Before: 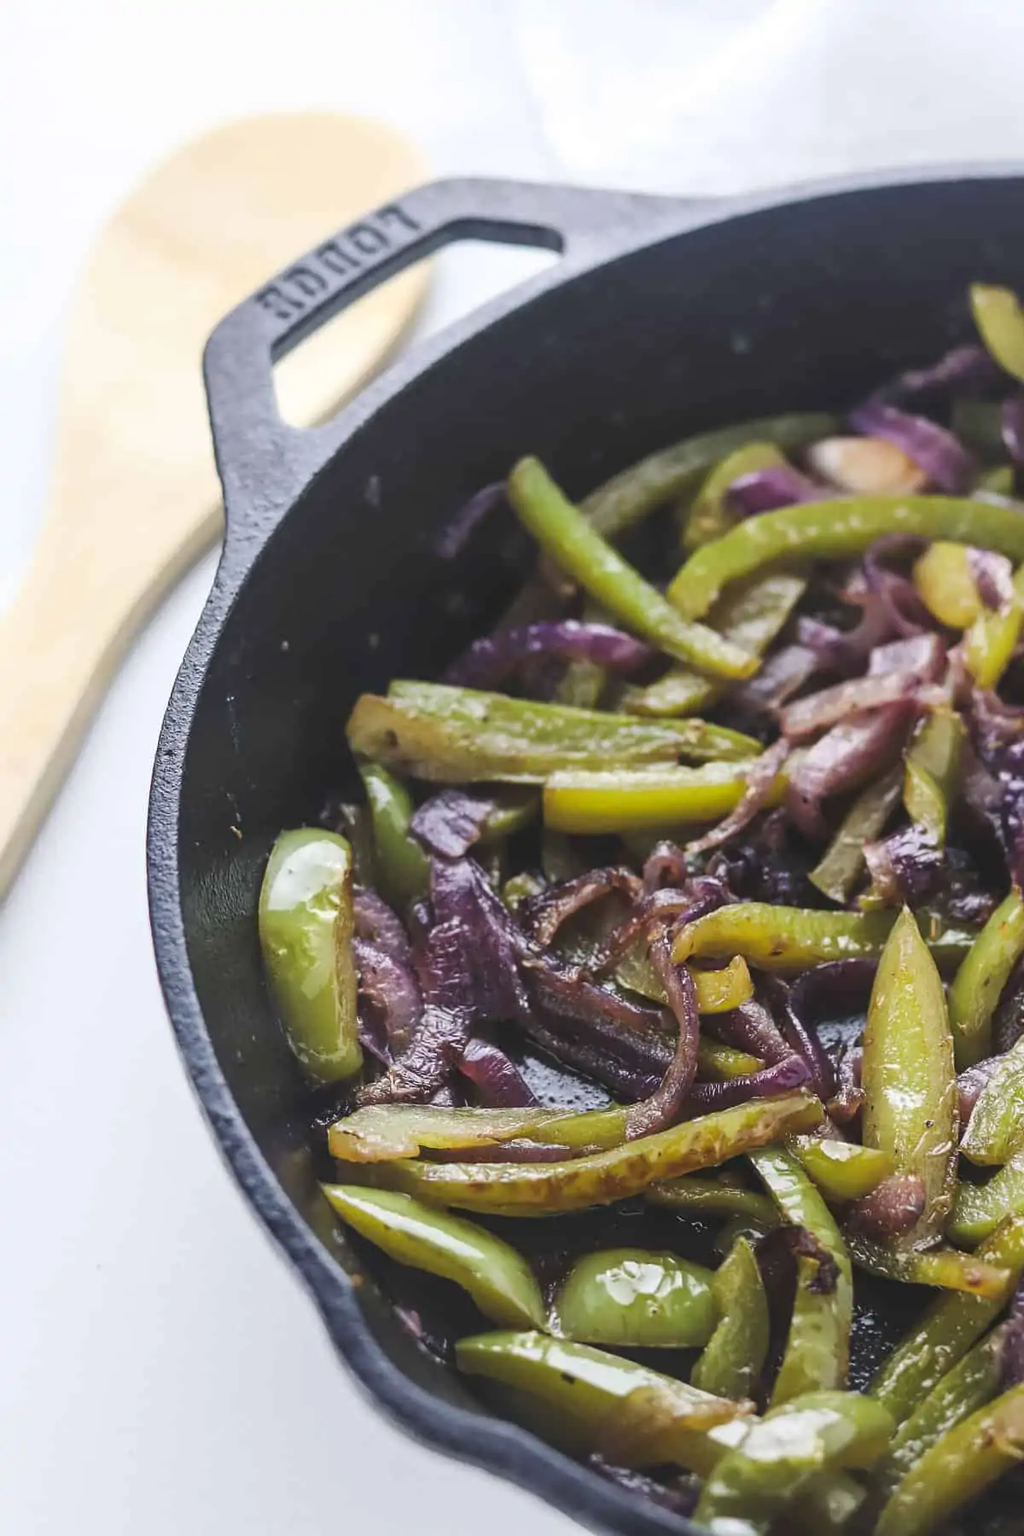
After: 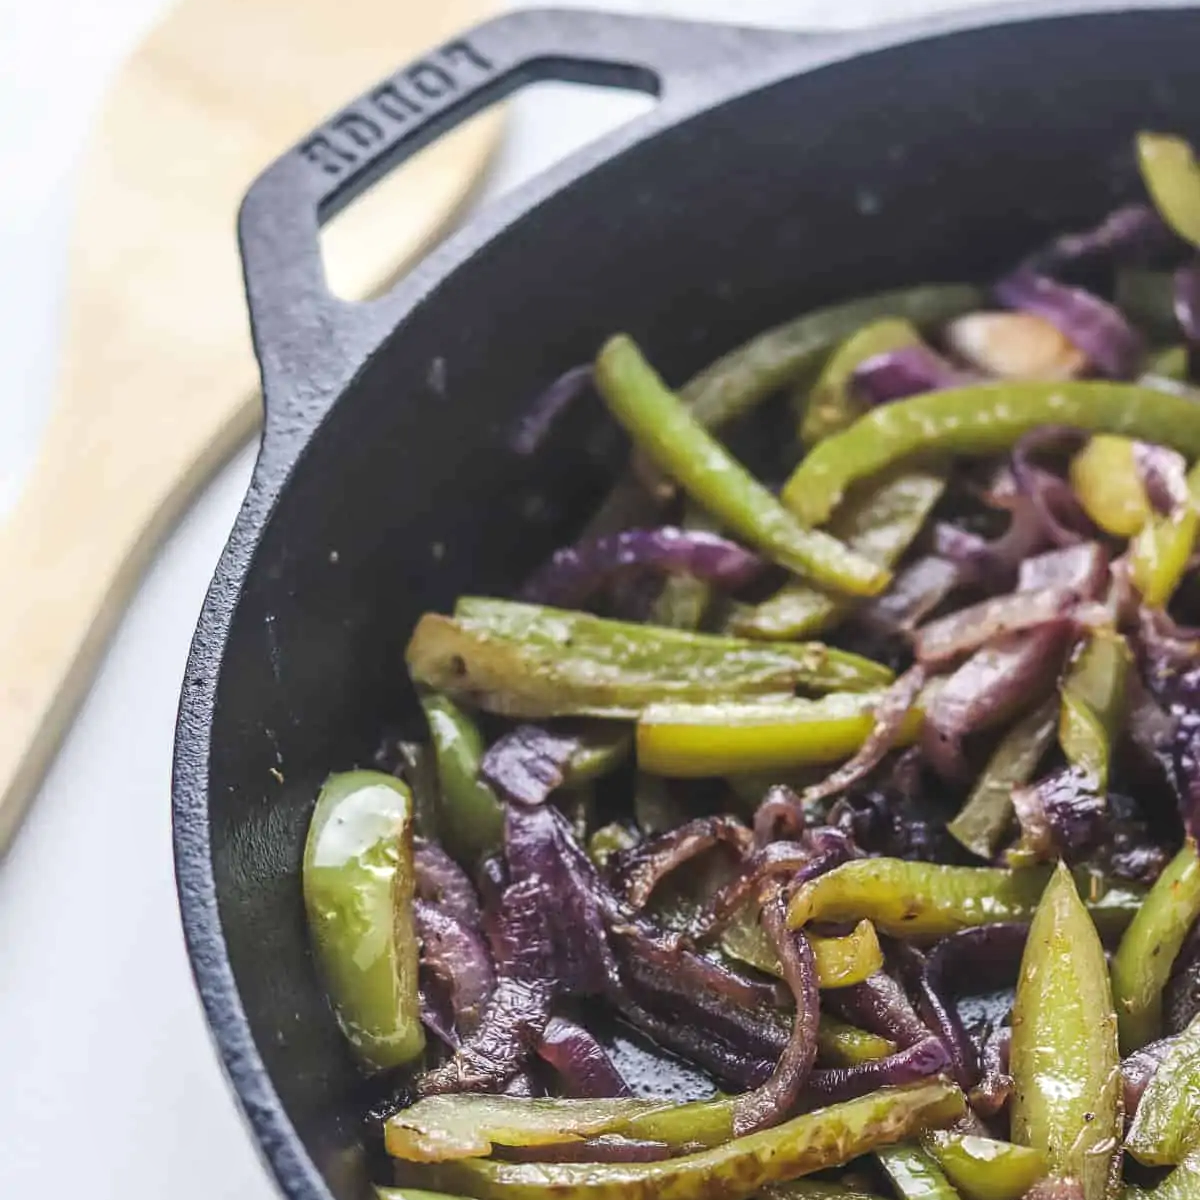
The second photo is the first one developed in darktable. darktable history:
local contrast: on, module defaults
tone equalizer: on, module defaults
crop: top 11.166%, bottom 22.168%
